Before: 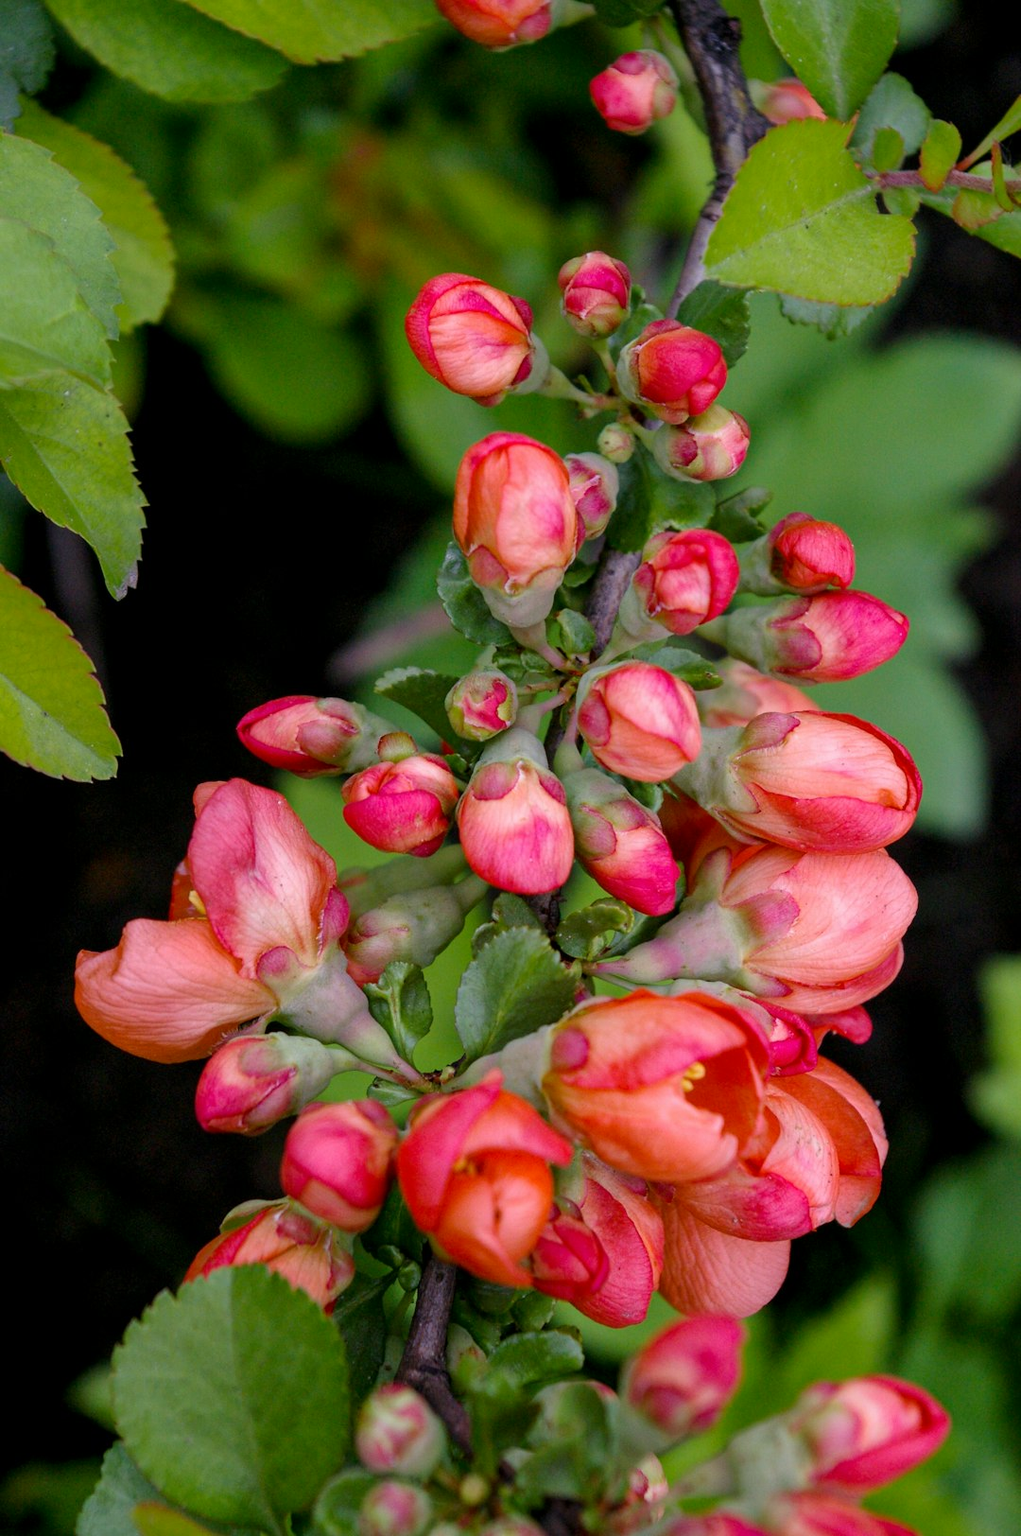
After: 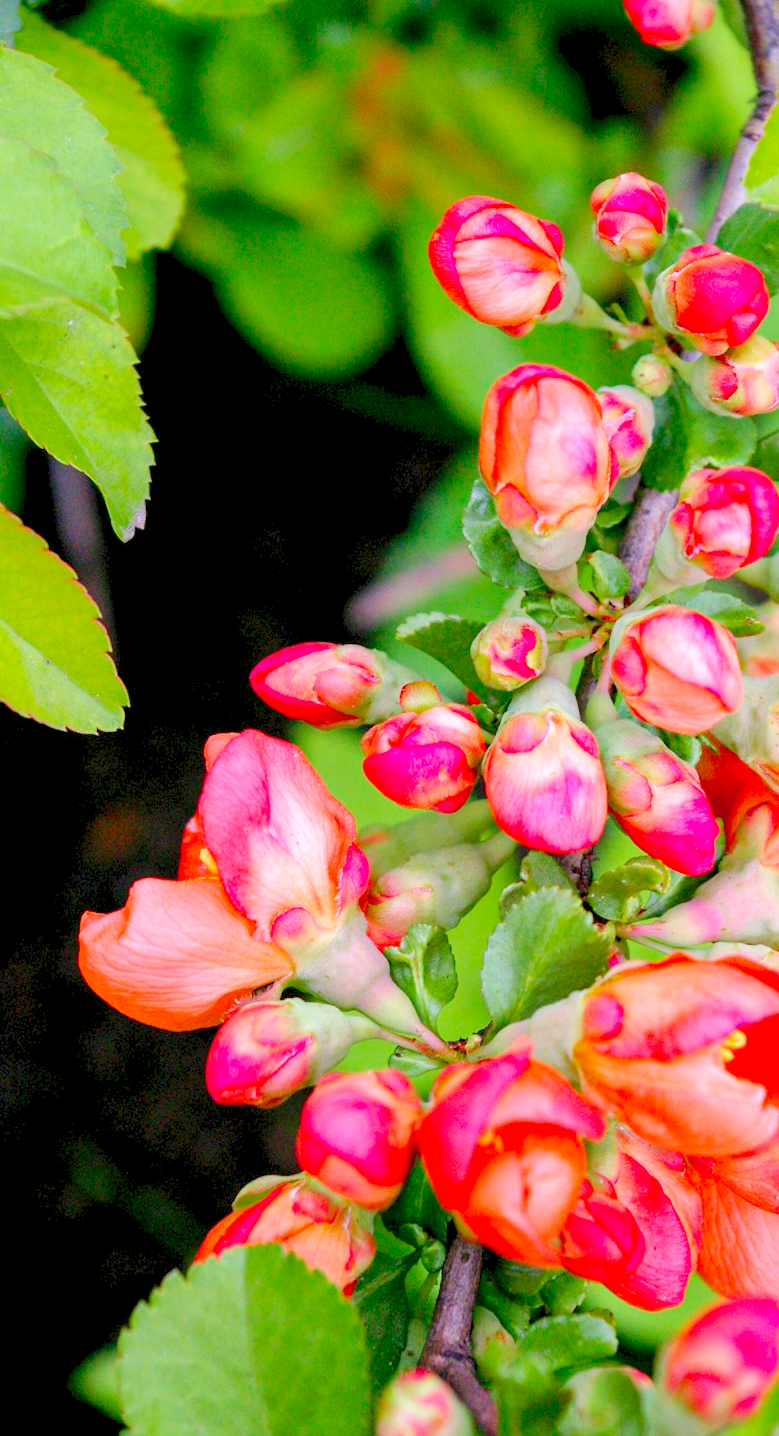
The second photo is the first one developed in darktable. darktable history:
levels: black 8.51%, levels [0.008, 0.318, 0.836]
crop: top 5.779%, right 27.84%, bottom 5.752%
